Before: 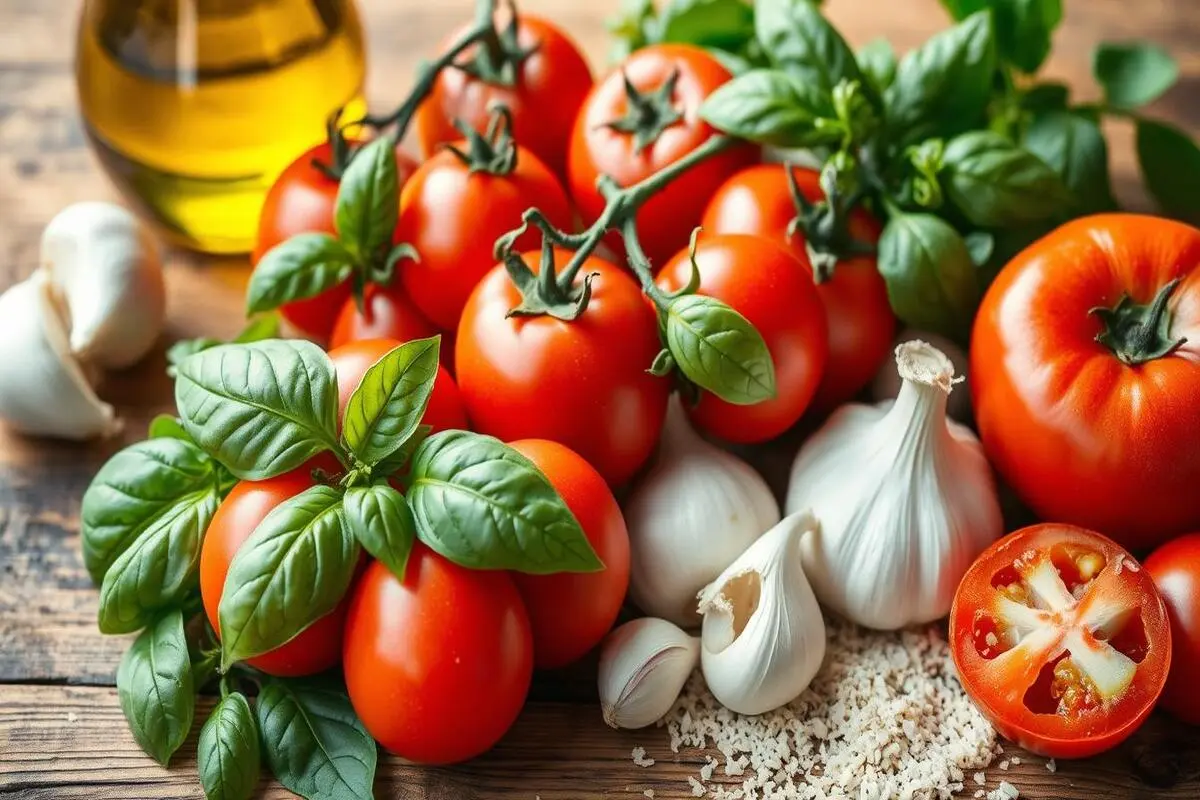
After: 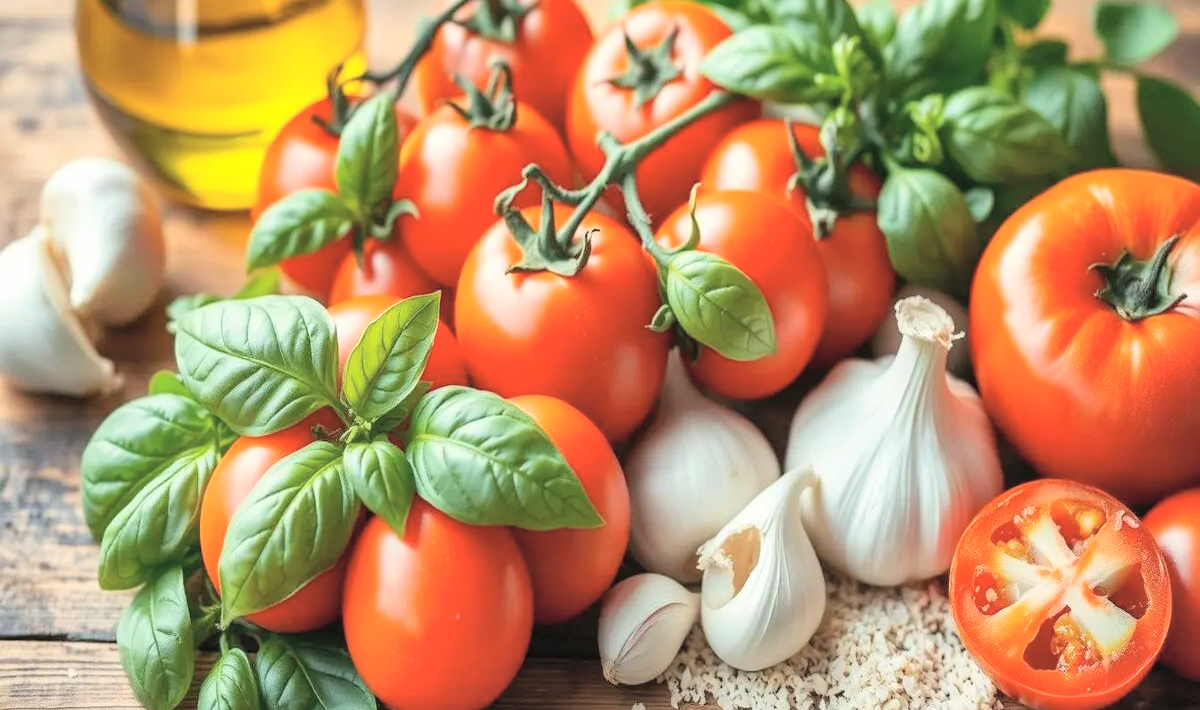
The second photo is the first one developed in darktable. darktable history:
crop and rotate: top 5.609%, bottom 5.609%
global tonemap: drago (0.7, 100)
shadows and highlights: soften with gaussian
